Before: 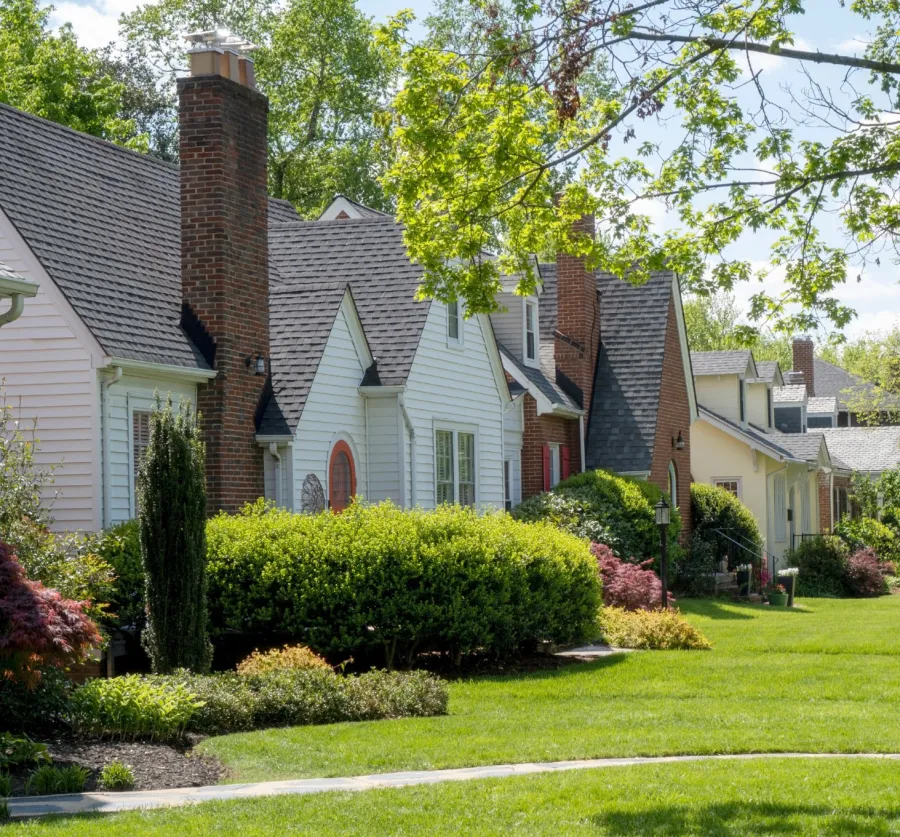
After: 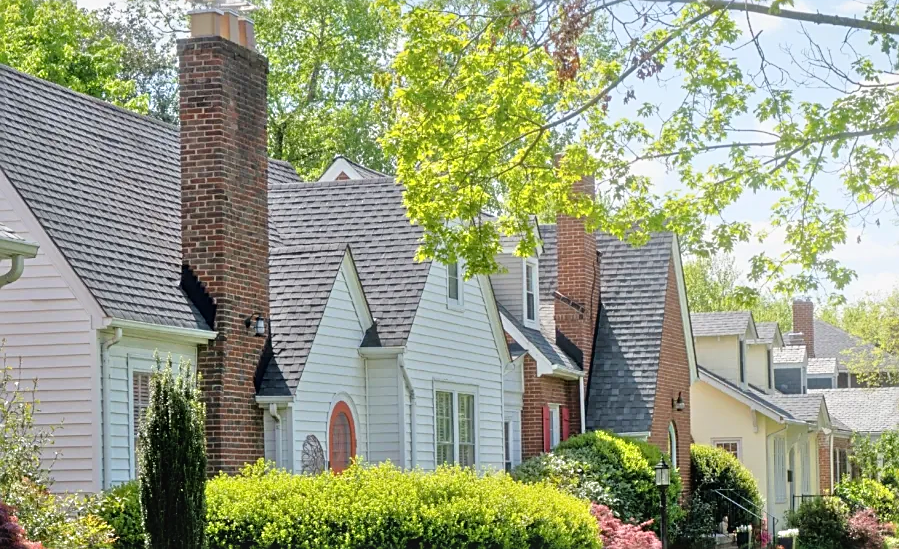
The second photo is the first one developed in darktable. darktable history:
bloom: size 15%, threshold 97%, strength 7%
exposure: exposure -0.177 EV, compensate highlight preservation false
sharpen: on, module defaults
tone equalizer: -7 EV 0.15 EV, -6 EV 0.6 EV, -5 EV 1.15 EV, -4 EV 1.33 EV, -3 EV 1.15 EV, -2 EV 0.6 EV, -1 EV 0.15 EV, mask exposure compensation -0.5 EV
crop and rotate: top 4.848%, bottom 29.503%
contrast brightness saturation: contrast 0.1, brightness 0.02, saturation 0.02
